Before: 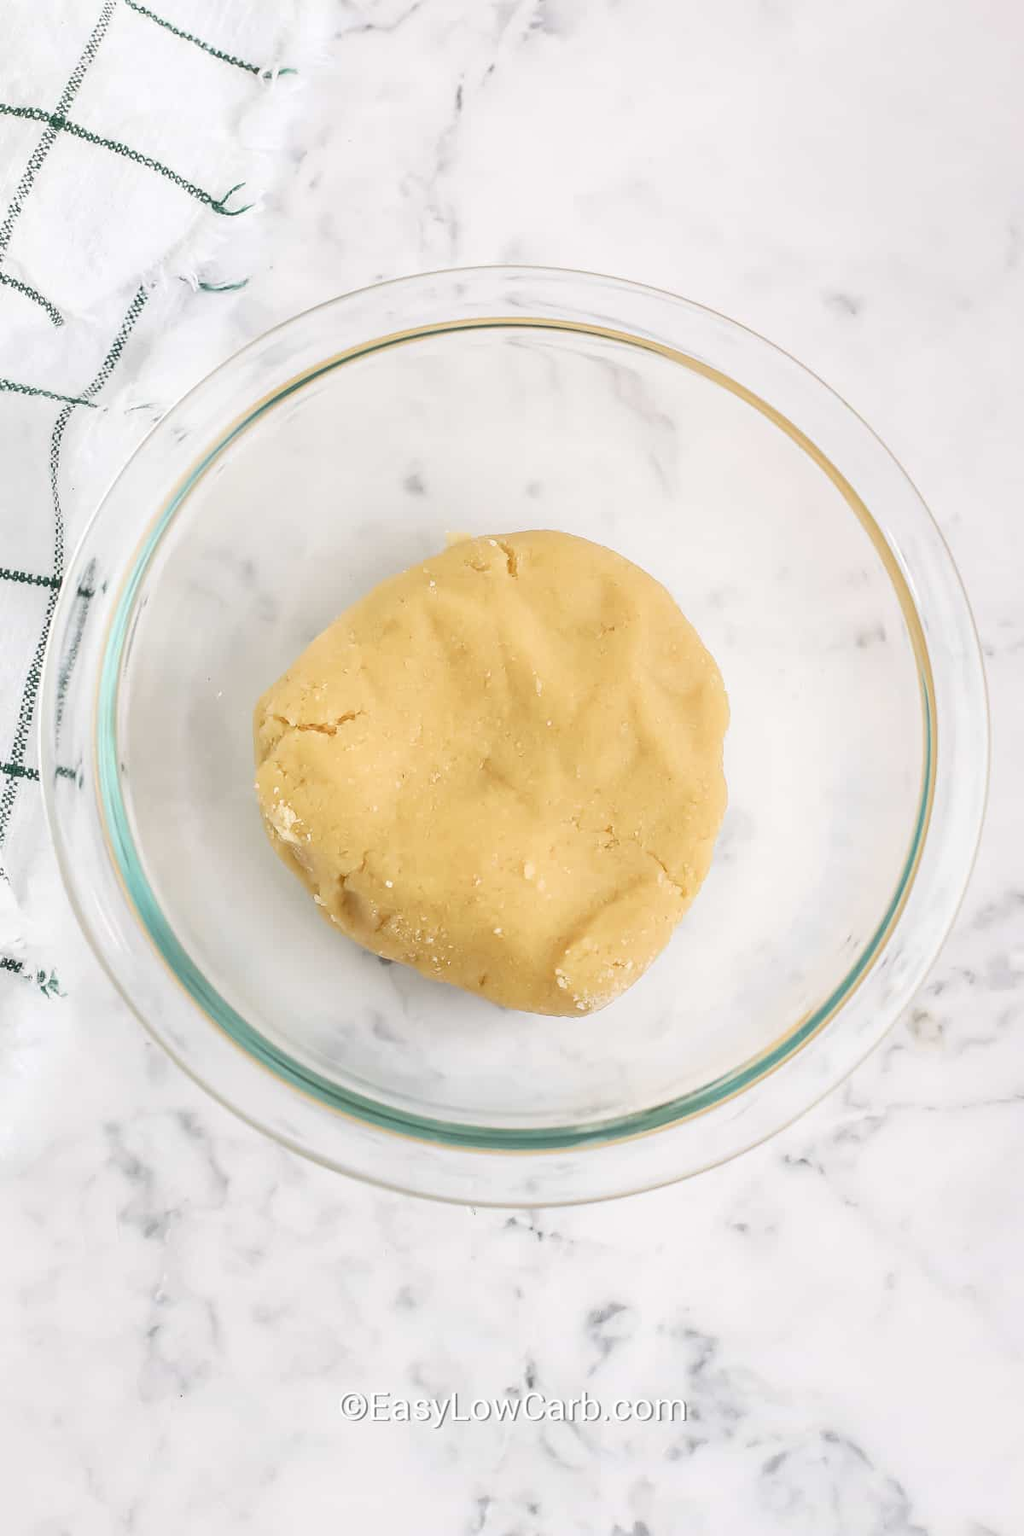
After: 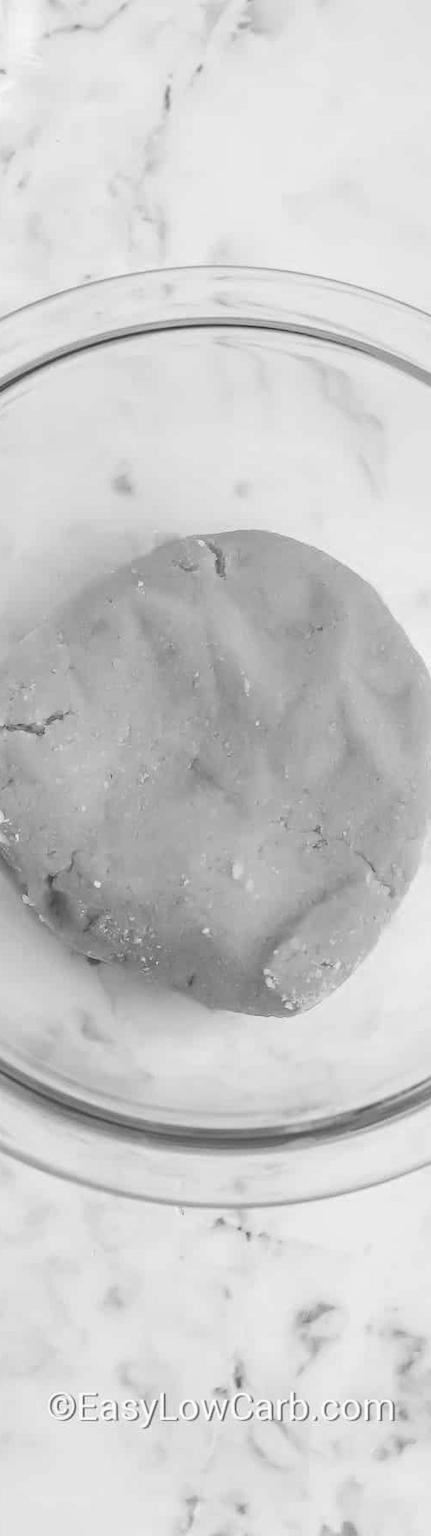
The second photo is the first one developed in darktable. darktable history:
local contrast: on, module defaults
exposure: compensate highlight preservation false
crop: left 28.583%, right 29.231%
monochrome: a -4.13, b 5.16, size 1
color calibration: output gray [0.253, 0.26, 0.487, 0], gray › normalize channels true, illuminant same as pipeline (D50), adaptation XYZ, x 0.346, y 0.359, gamut compression 0
